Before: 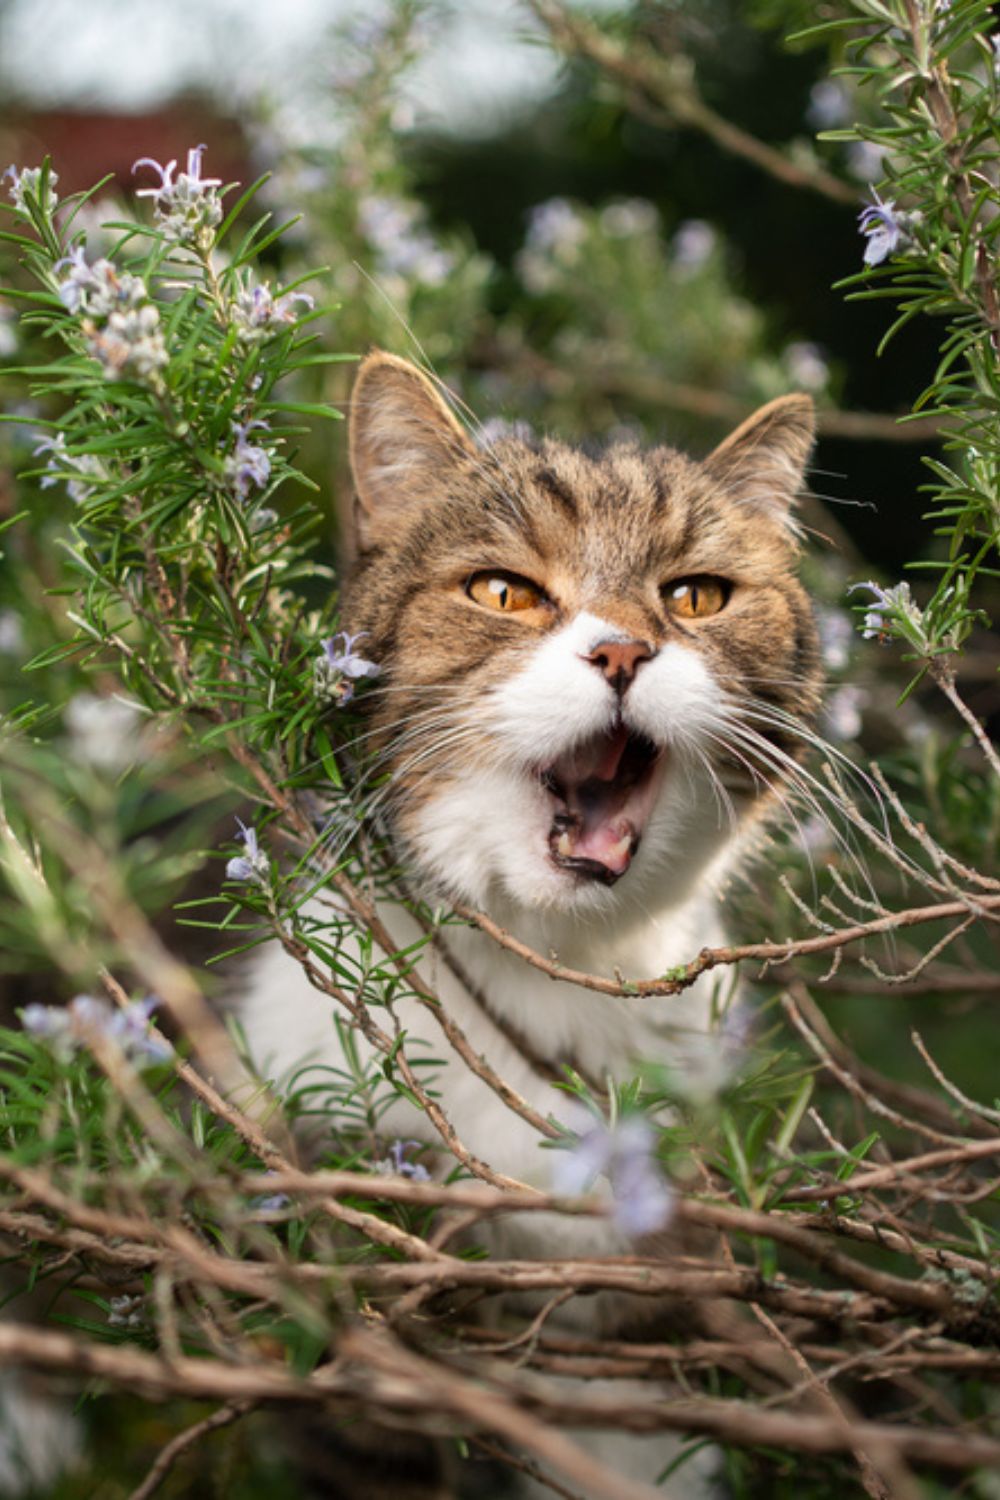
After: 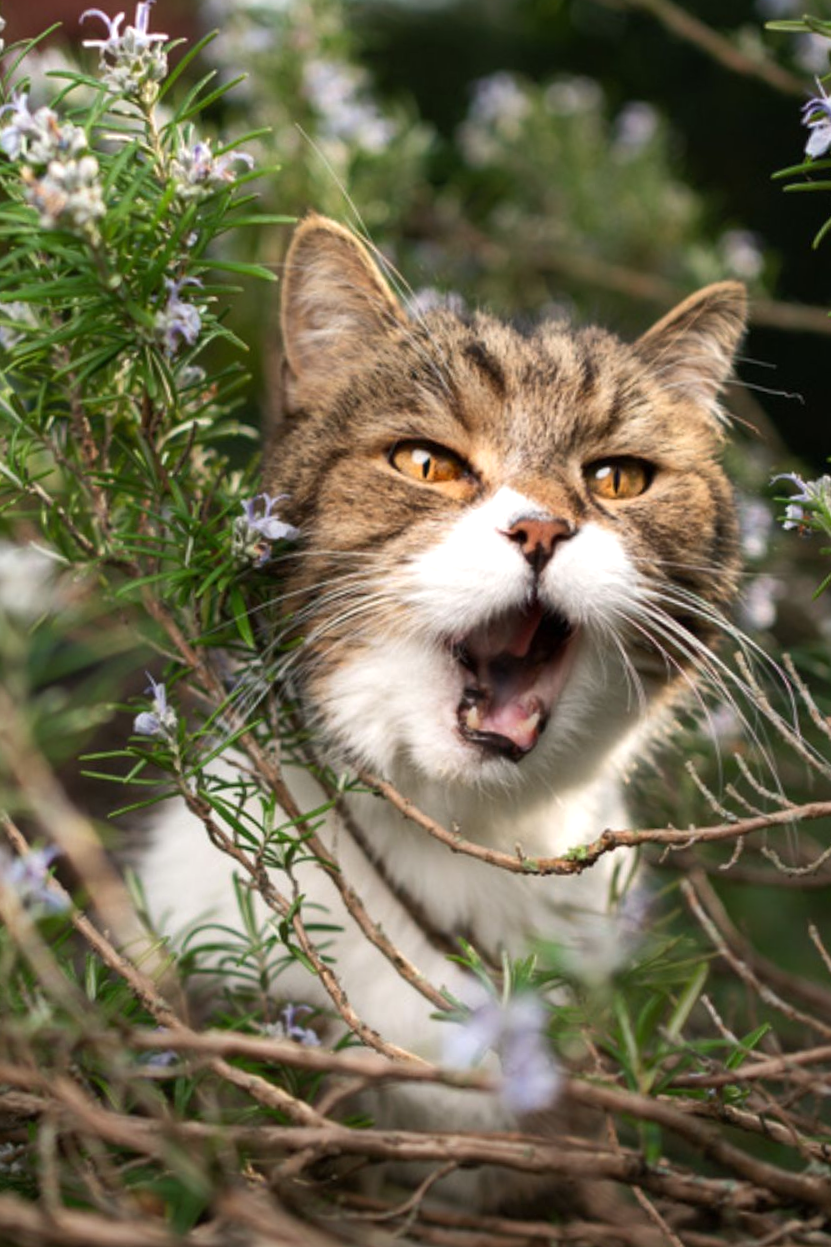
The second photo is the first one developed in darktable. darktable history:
tone equalizer: -8 EV -0.001 EV, -7 EV 0.001 EV, -6 EV -0.002 EV, -5 EV -0.003 EV, -4 EV -0.062 EV, -3 EV -0.222 EV, -2 EV -0.267 EV, -1 EV 0.105 EV, +0 EV 0.303 EV
crop and rotate: angle -3.27°, left 5.211%, top 5.211%, right 4.607%, bottom 4.607%
